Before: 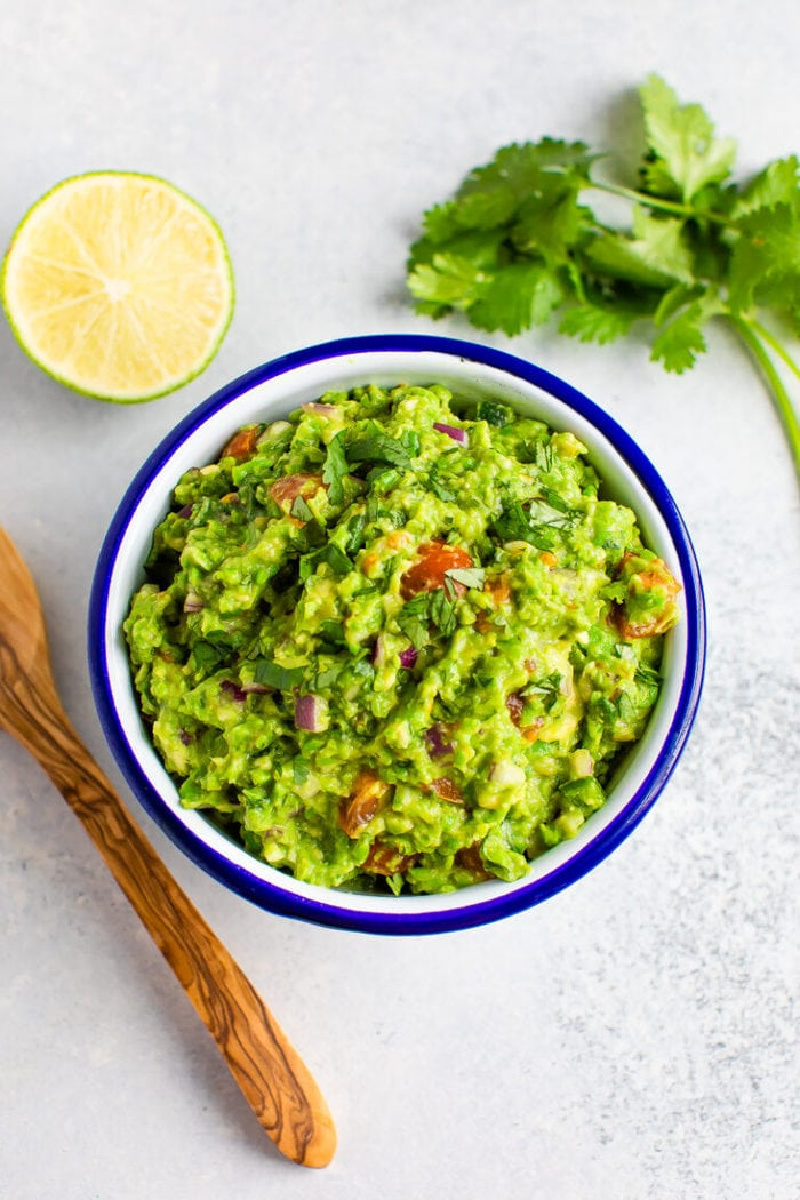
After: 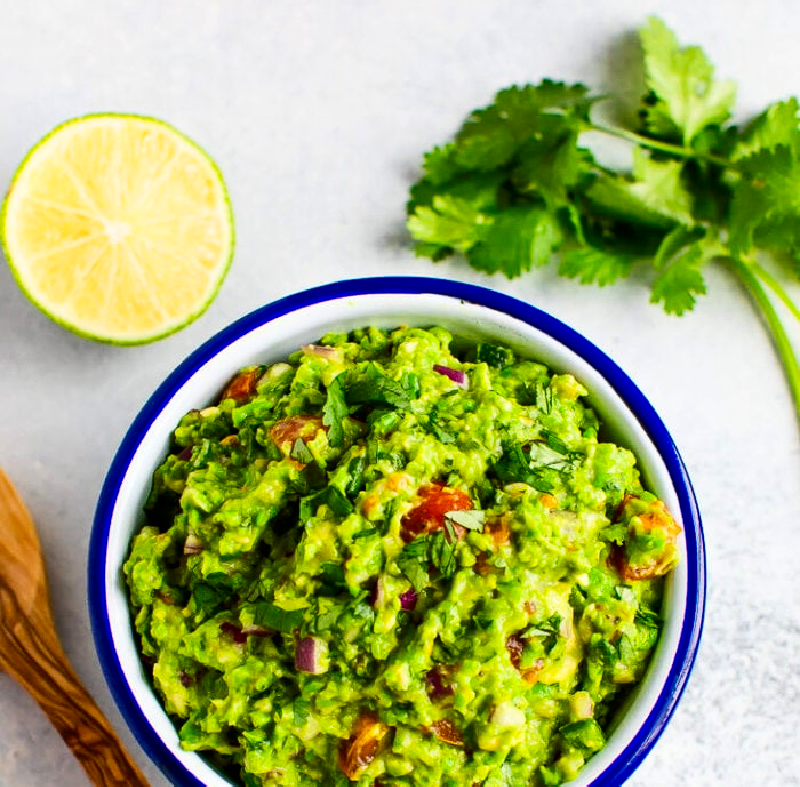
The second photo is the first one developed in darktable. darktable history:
crop and rotate: top 4.848%, bottom 29.503%
contrast brightness saturation: contrast 0.19, brightness -0.11, saturation 0.21
